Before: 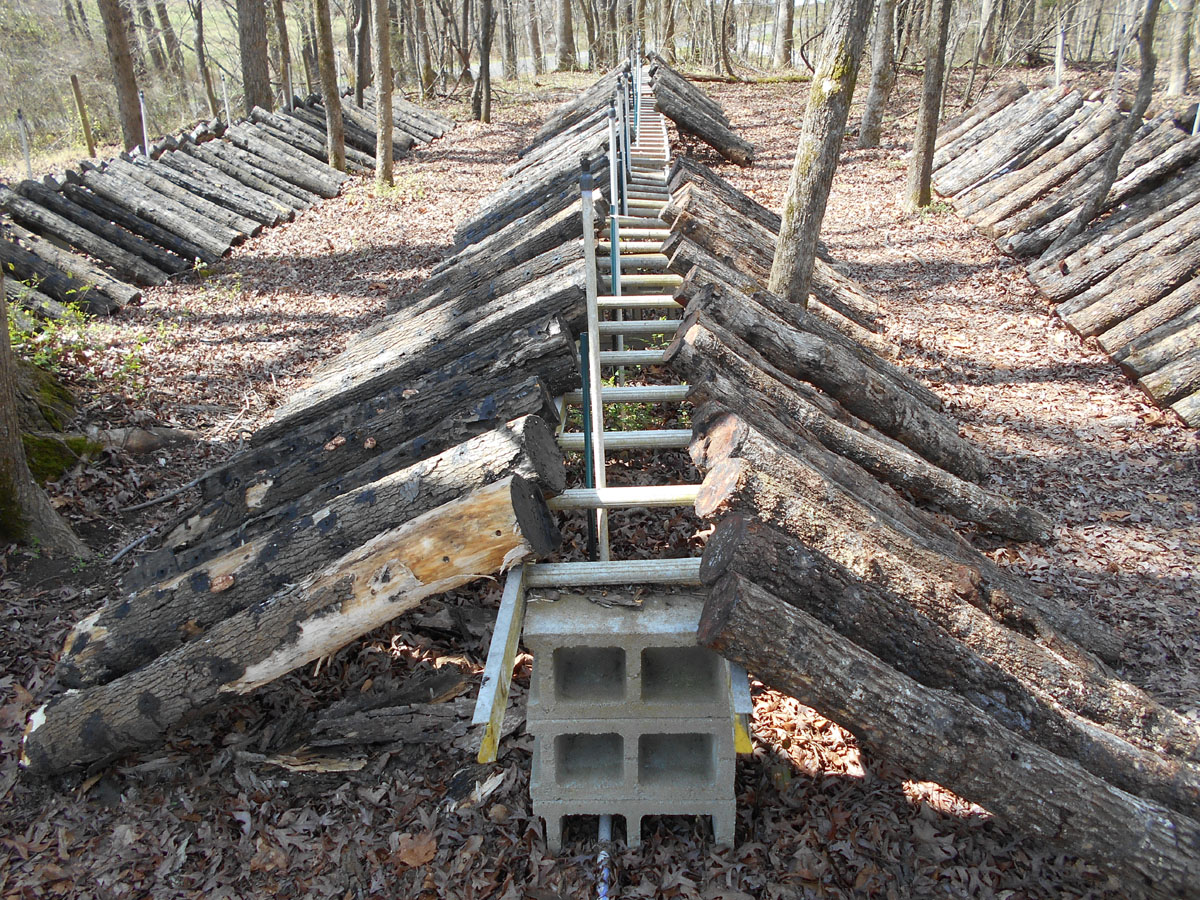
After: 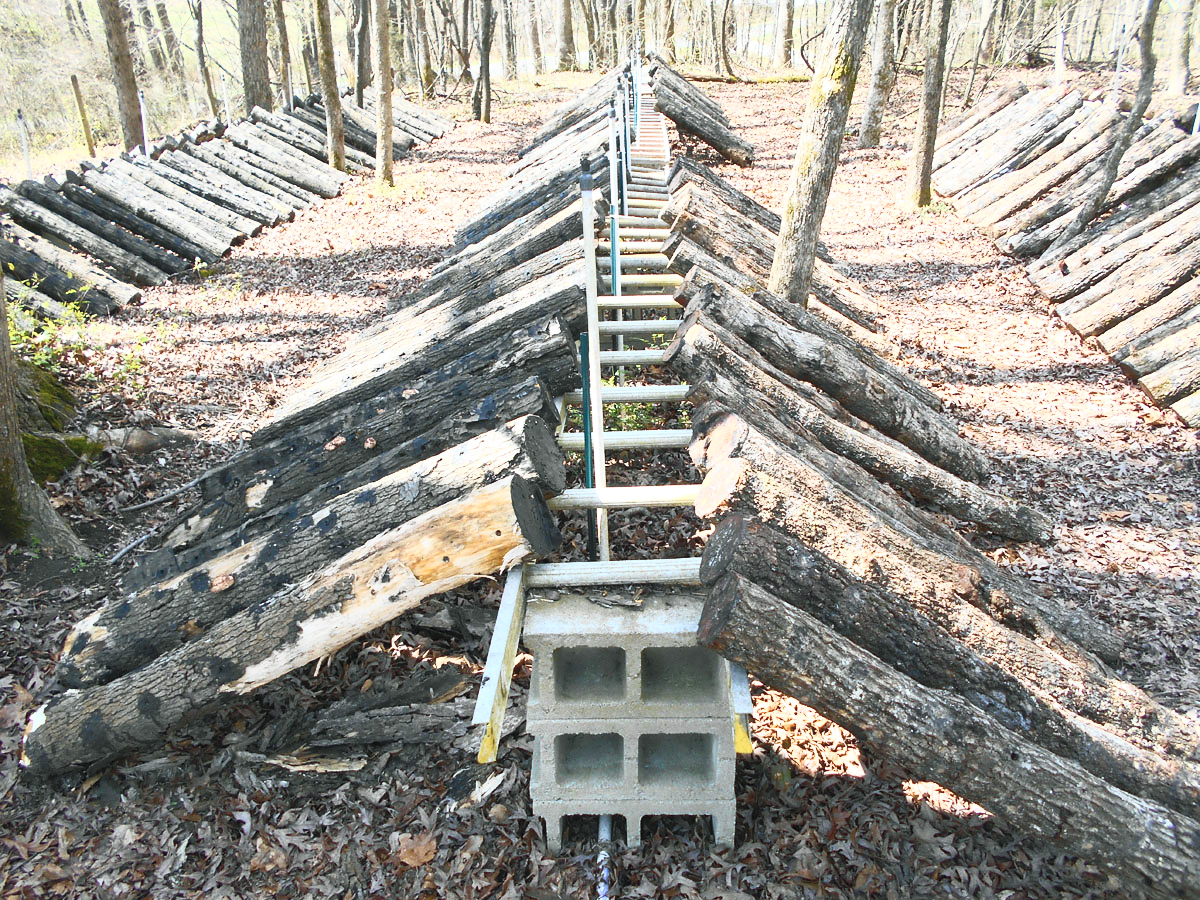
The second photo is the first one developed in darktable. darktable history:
contrast brightness saturation: contrast 0.448, brightness 0.553, saturation -0.208
color balance rgb: shadows lift › luminance -8.121%, shadows lift › chroma 2.353%, shadows lift › hue 167.24°, perceptual saturation grading › global saturation 24.154%, perceptual saturation grading › highlights -23.635%, perceptual saturation grading › mid-tones 23.815%, perceptual saturation grading › shadows 38.97%, global vibrance 19.675%
